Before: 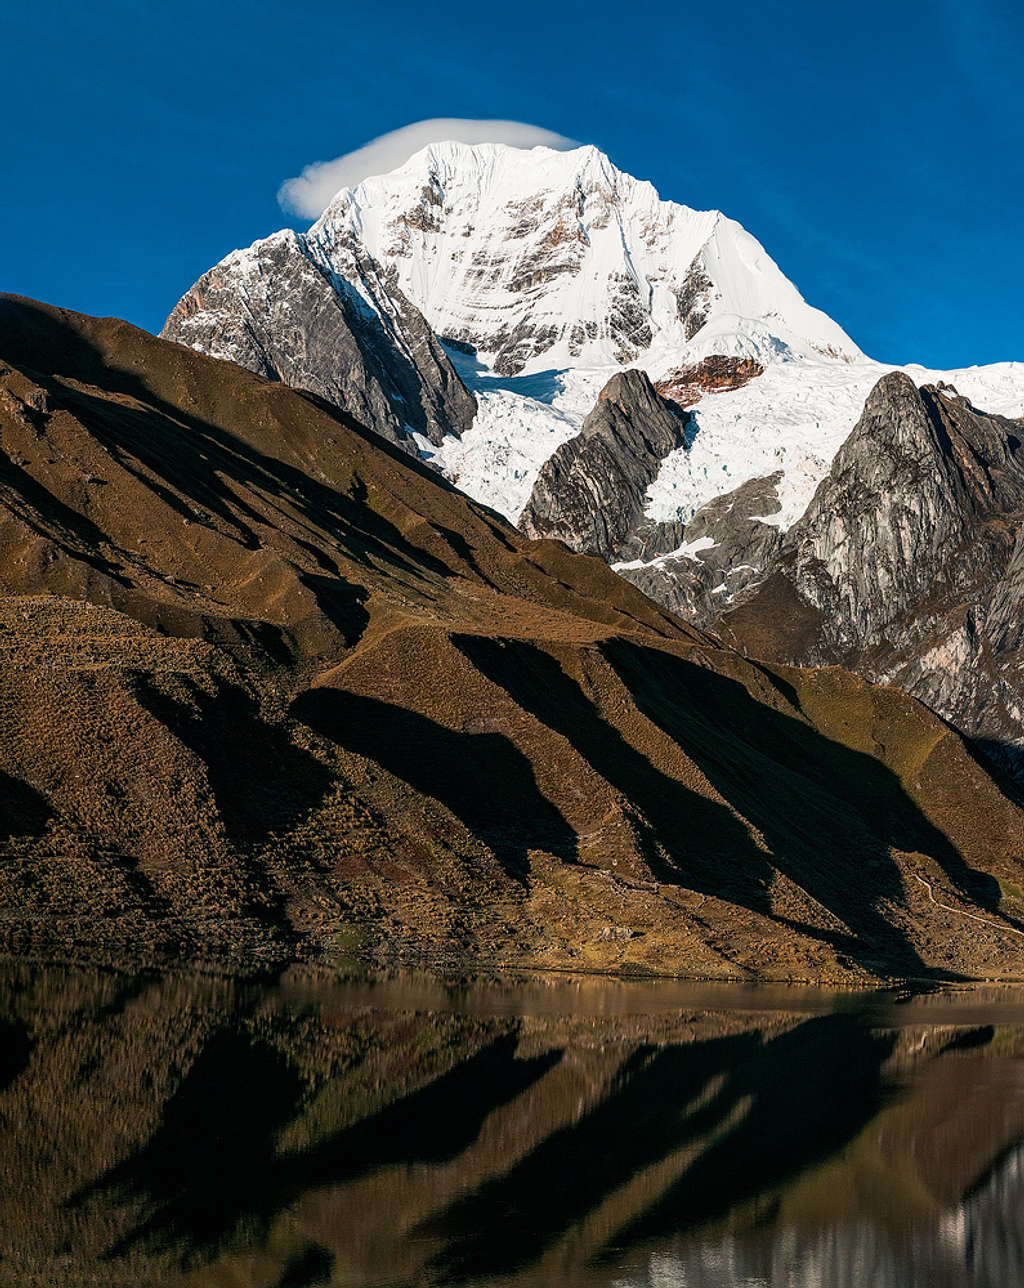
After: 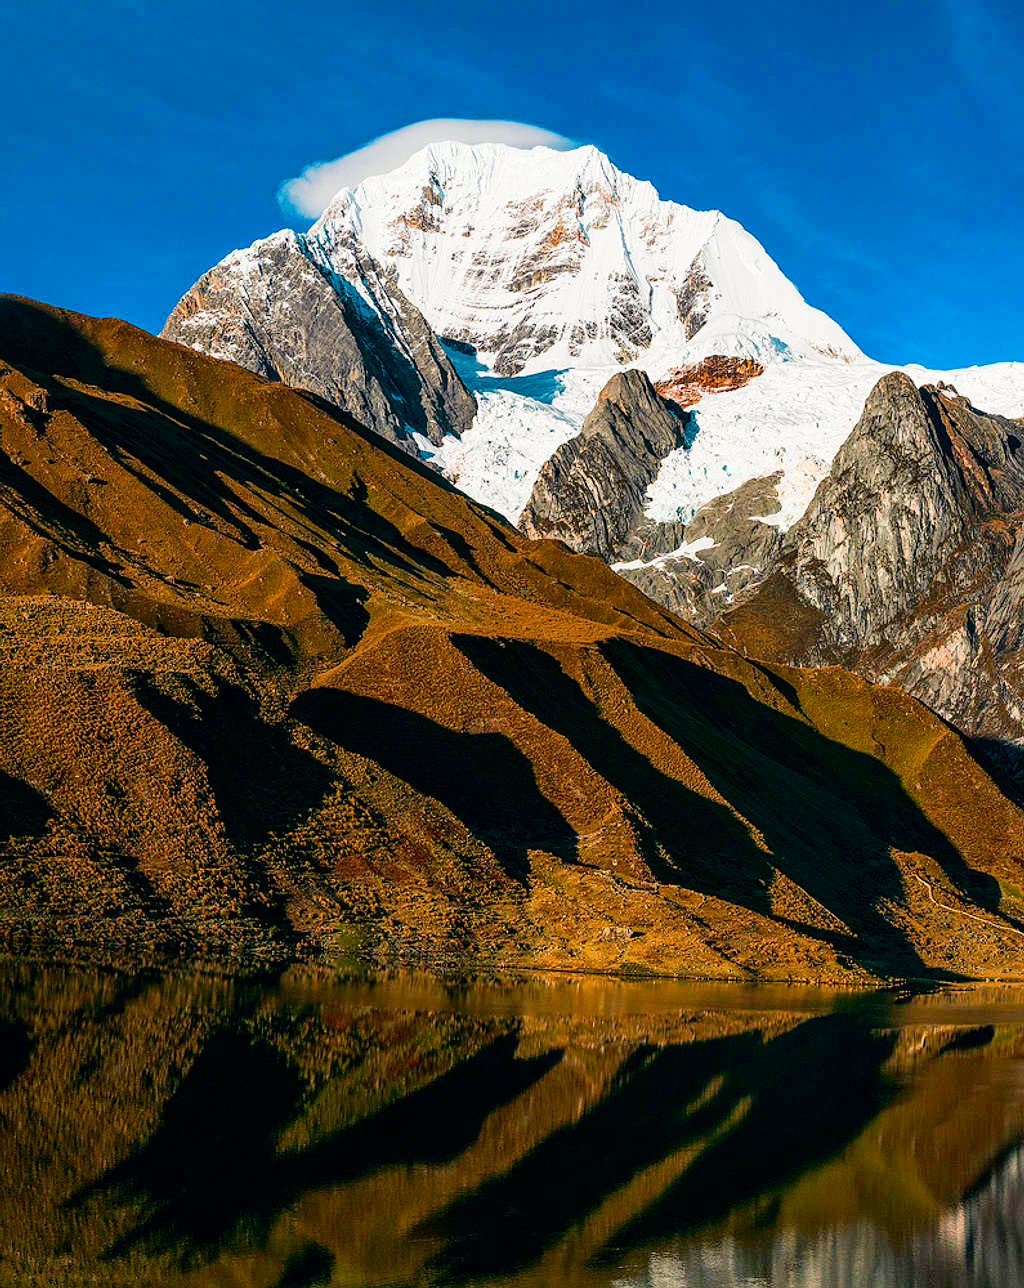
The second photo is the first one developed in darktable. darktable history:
tone curve: curves: ch0 [(0, 0) (0.051, 0.047) (0.102, 0.099) (0.228, 0.275) (0.432, 0.535) (0.695, 0.778) (0.908, 0.946) (1, 1)]; ch1 [(0, 0) (0.339, 0.298) (0.402, 0.363) (0.453, 0.421) (0.483, 0.469) (0.494, 0.493) (0.504, 0.501) (0.527, 0.538) (0.563, 0.595) (0.597, 0.632) (1, 1)]; ch2 [(0, 0) (0.48, 0.48) (0.504, 0.5) (0.539, 0.554) (0.59, 0.63) (0.642, 0.684) (0.824, 0.815) (1, 1)], color space Lab, independent channels, preserve colors none
color balance rgb: shadows lift › hue 85.88°, perceptual saturation grading › global saturation 40.474%, perceptual saturation grading › highlights -25.217%, perceptual saturation grading › mid-tones 35.55%, perceptual saturation grading › shadows 34.665%
